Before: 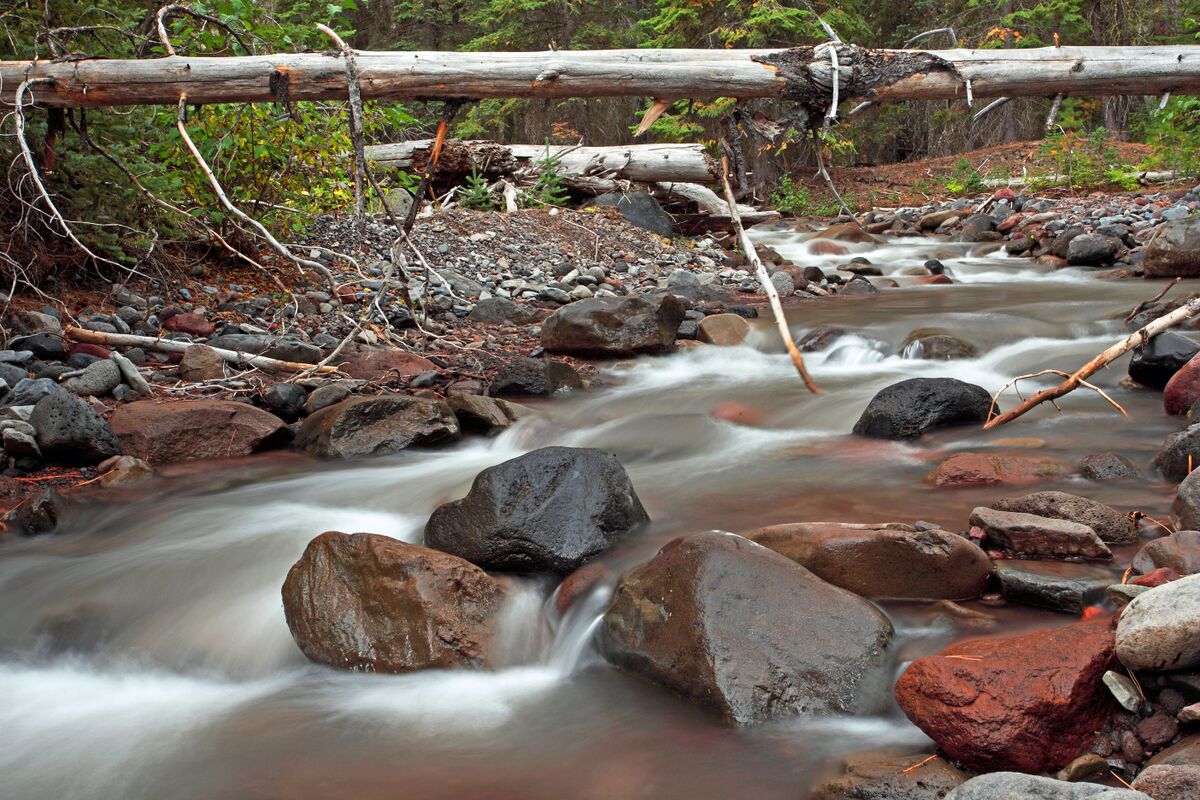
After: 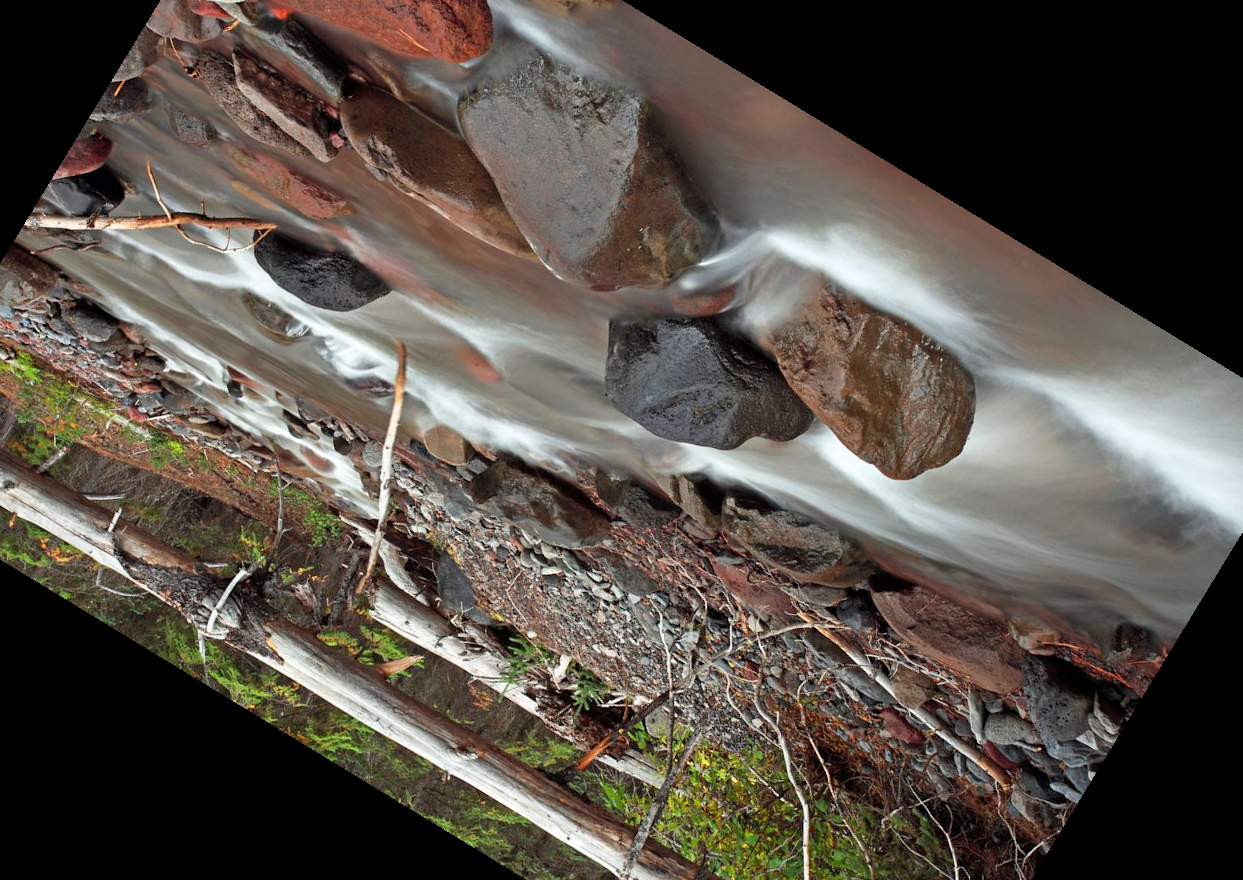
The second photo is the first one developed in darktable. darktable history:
crop and rotate: angle 148.68°, left 9.111%, top 15.603%, right 4.588%, bottom 17.041%
